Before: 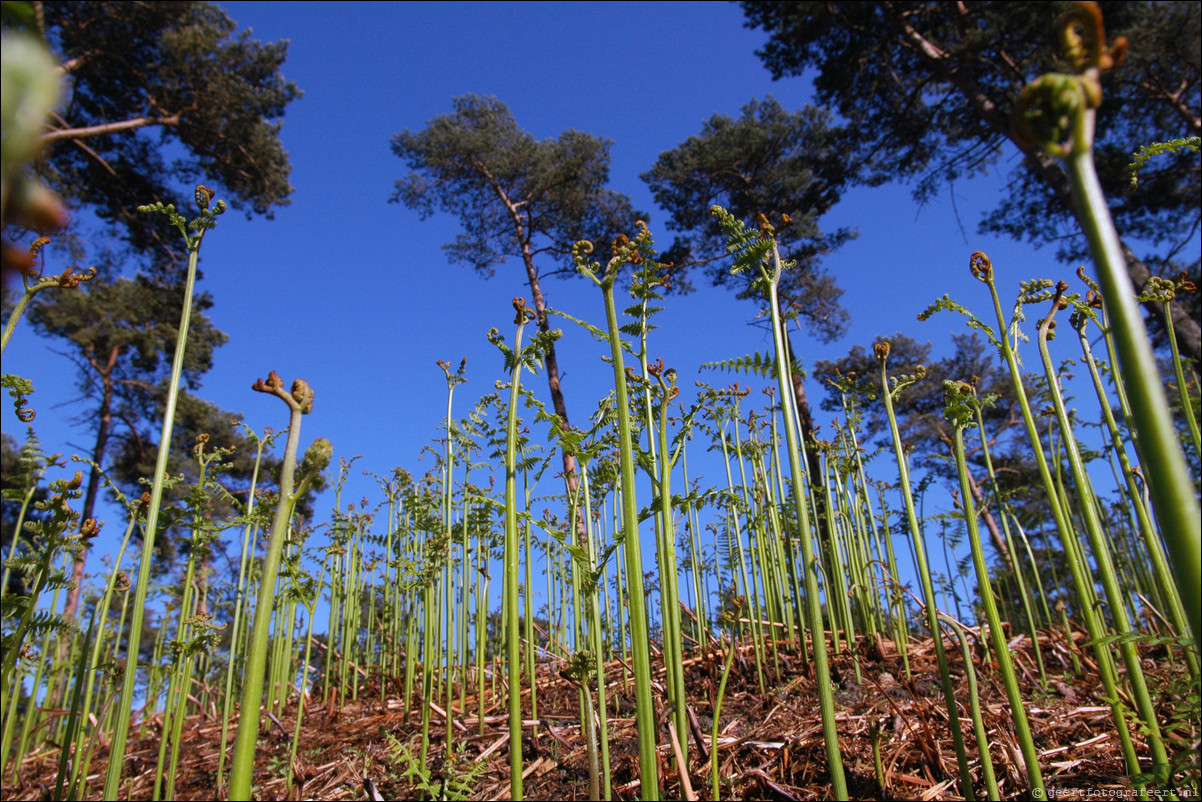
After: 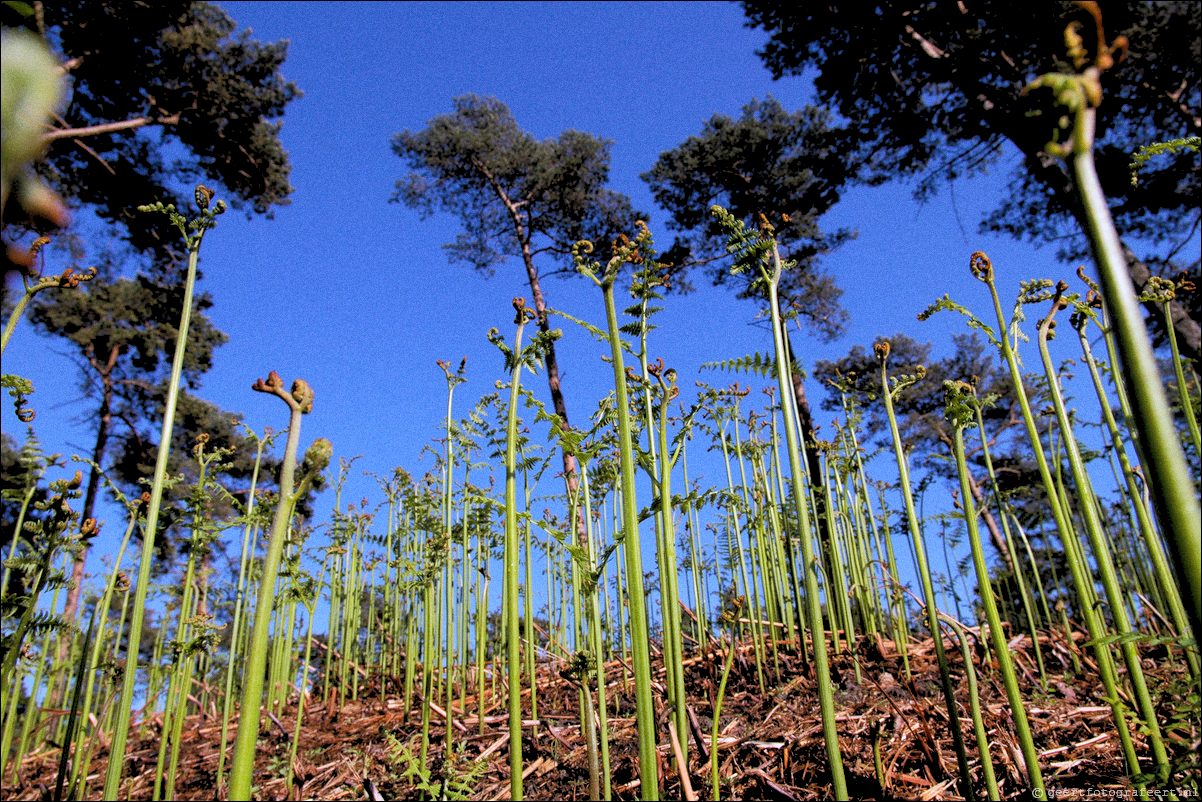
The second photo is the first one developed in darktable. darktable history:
rgb levels: preserve colors sum RGB, levels [[0.038, 0.433, 0.934], [0, 0.5, 1], [0, 0.5, 1]]
tone equalizer: -8 EV -0.417 EV, -7 EV -0.389 EV, -6 EV -0.333 EV, -5 EV -0.222 EV, -3 EV 0.222 EV, -2 EV 0.333 EV, -1 EV 0.389 EV, +0 EV 0.417 EV, edges refinement/feathering 500, mask exposure compensation -1.57 EV, preserve details no
grain: coarseness 0.09 ISO
